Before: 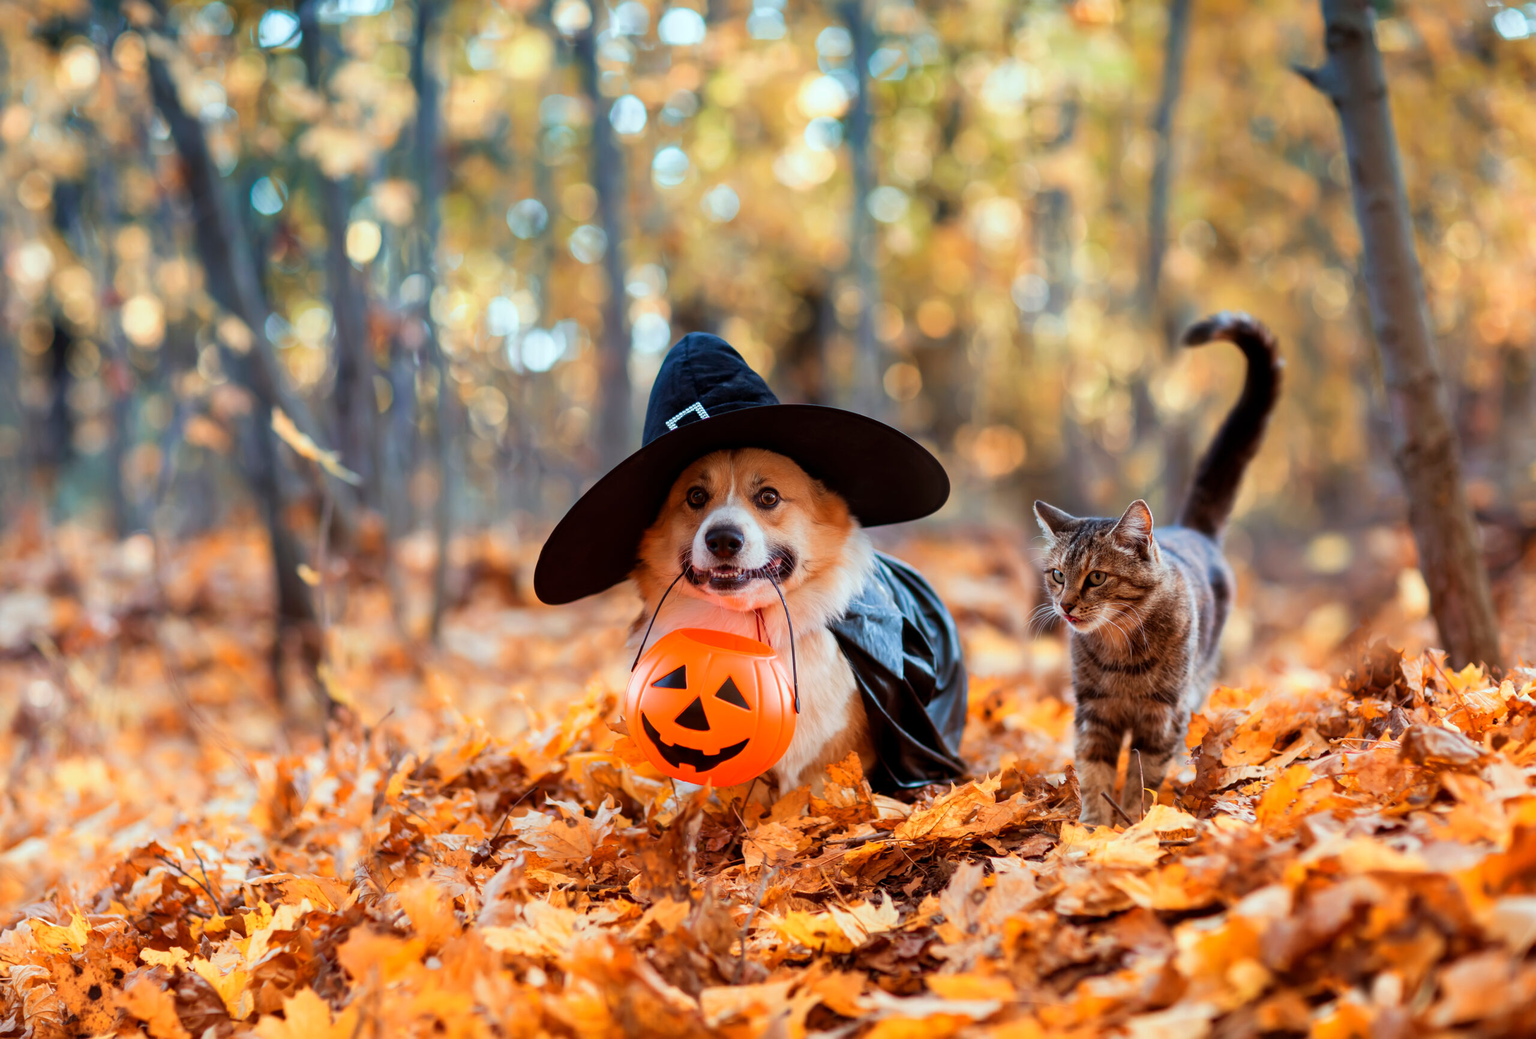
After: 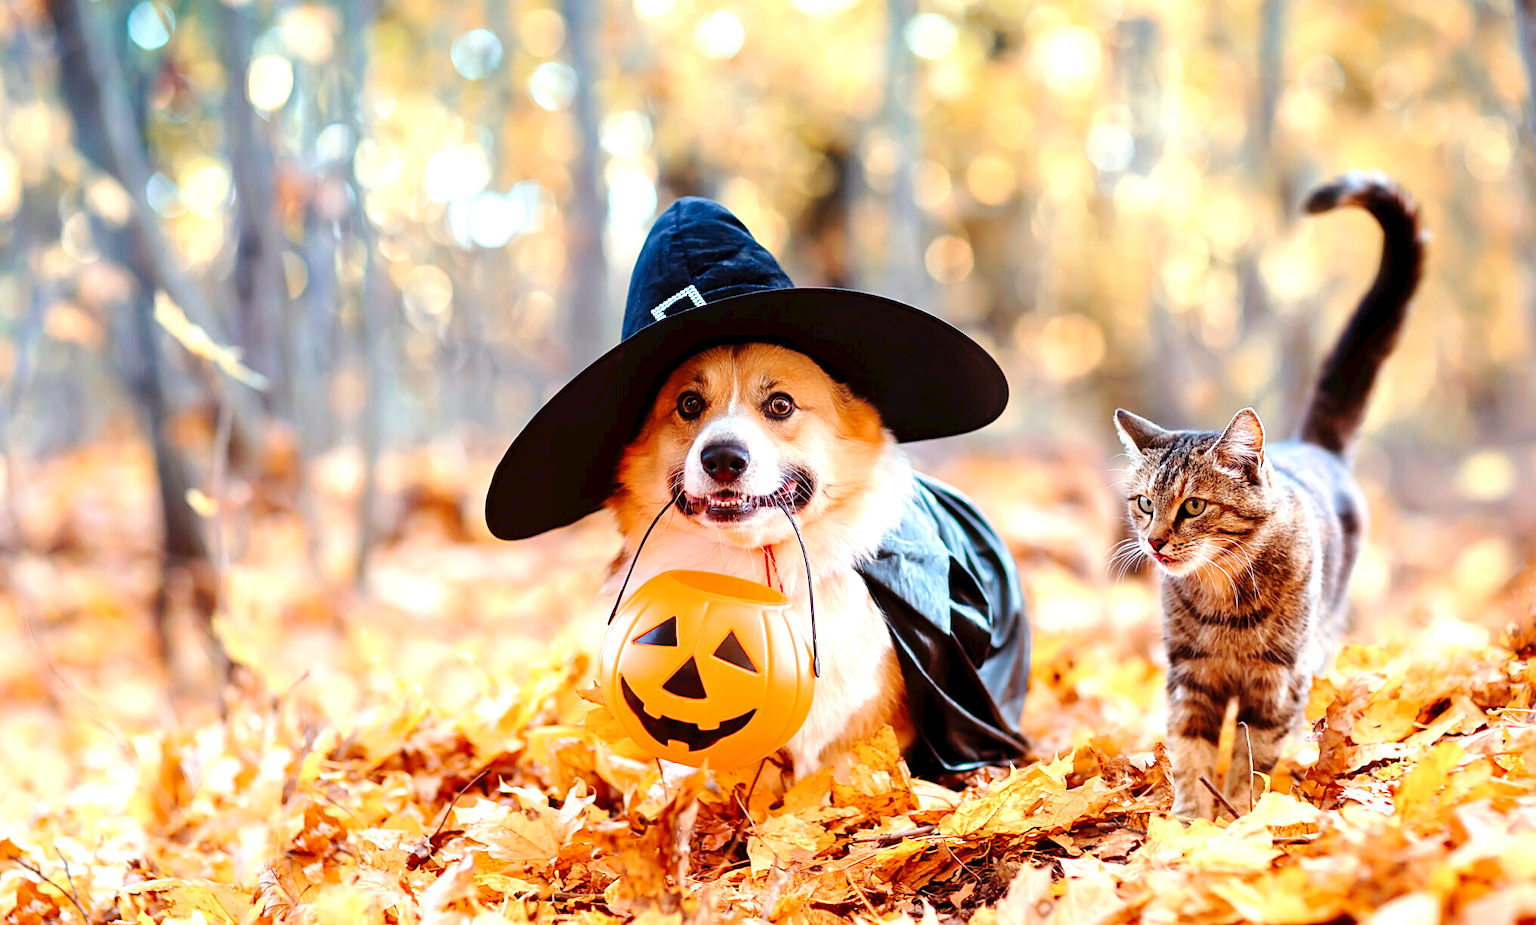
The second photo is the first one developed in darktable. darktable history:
tone curve: curves: ch0 [(0, 0) (0.003, 0.035) (0.011, 0.035) (0.025, 0.035) (0.044, 0.046) (0.069, 0.063) (0.1, 0.084) (0.136, 0.123) (0.177, 0.174) (0.224, 0.232) (0.277, 0.304) (0.335, 0.387) (0.399, 0.476) (0.468, 0.566) (0.543, 0.639) (0.623, 0.714) (0.709, 0.776) (0.801, 0.851) (0.898, 0.921) (1, 1)], preserve colors none
exposure: black level correction 0.001, exposure 0.955 EV, compensate exposure bias true, compensate highlight preservation false
sharpen: on, module defaults
crop: left 9.712%, top 16.928%, right 10.845%, bottom 12.332%
